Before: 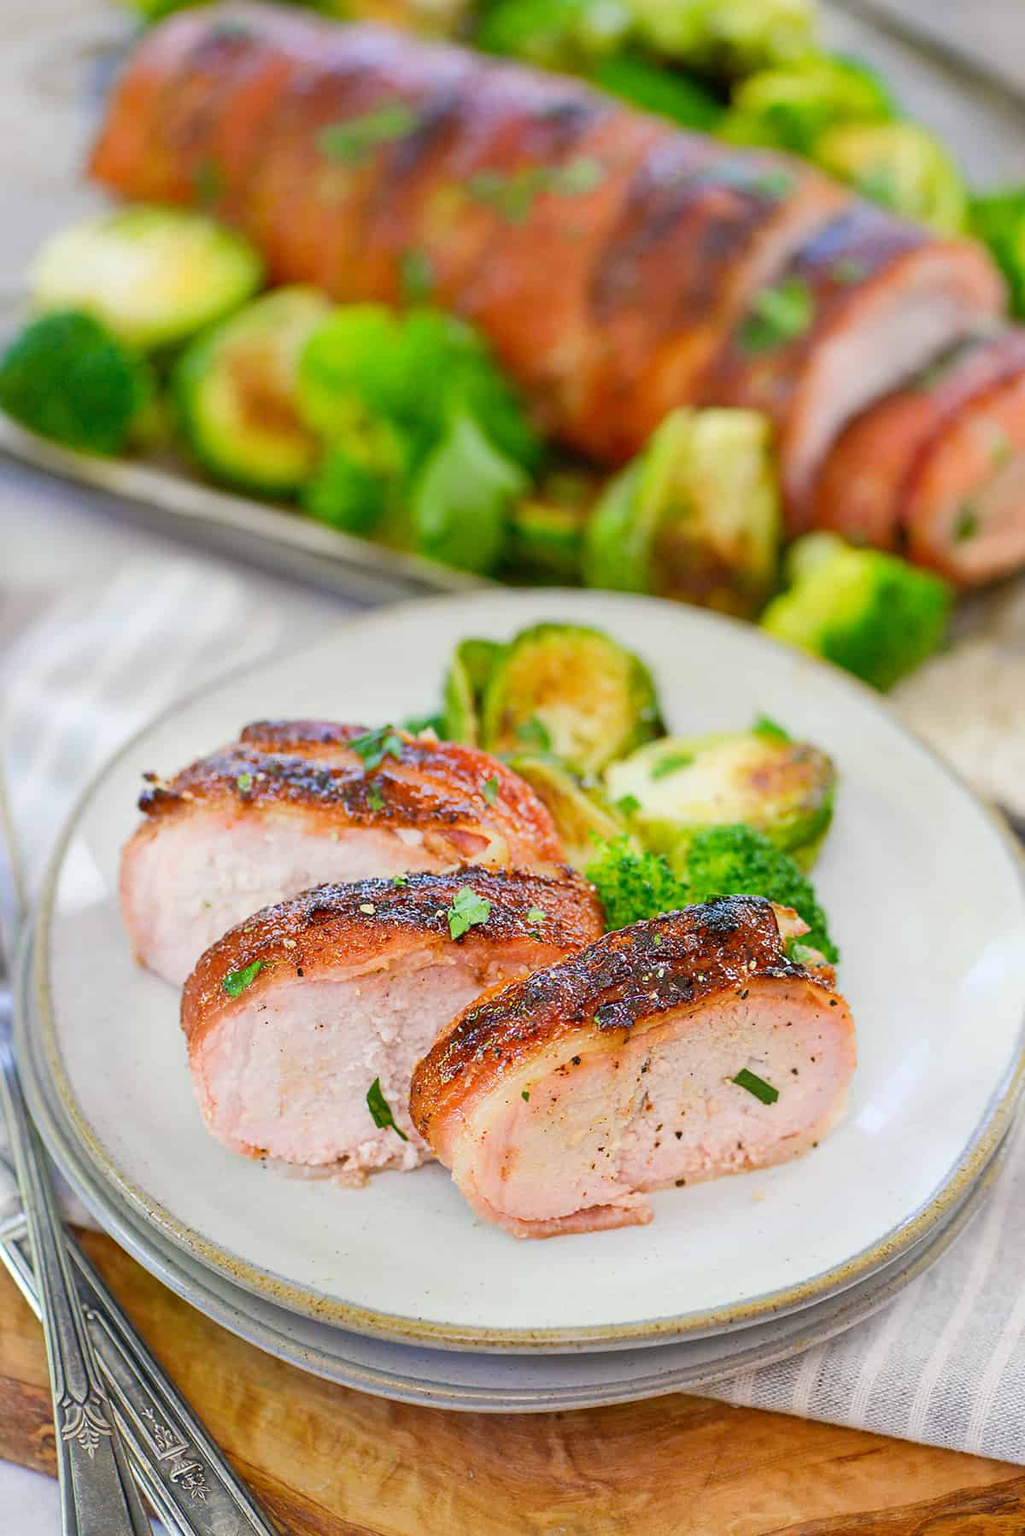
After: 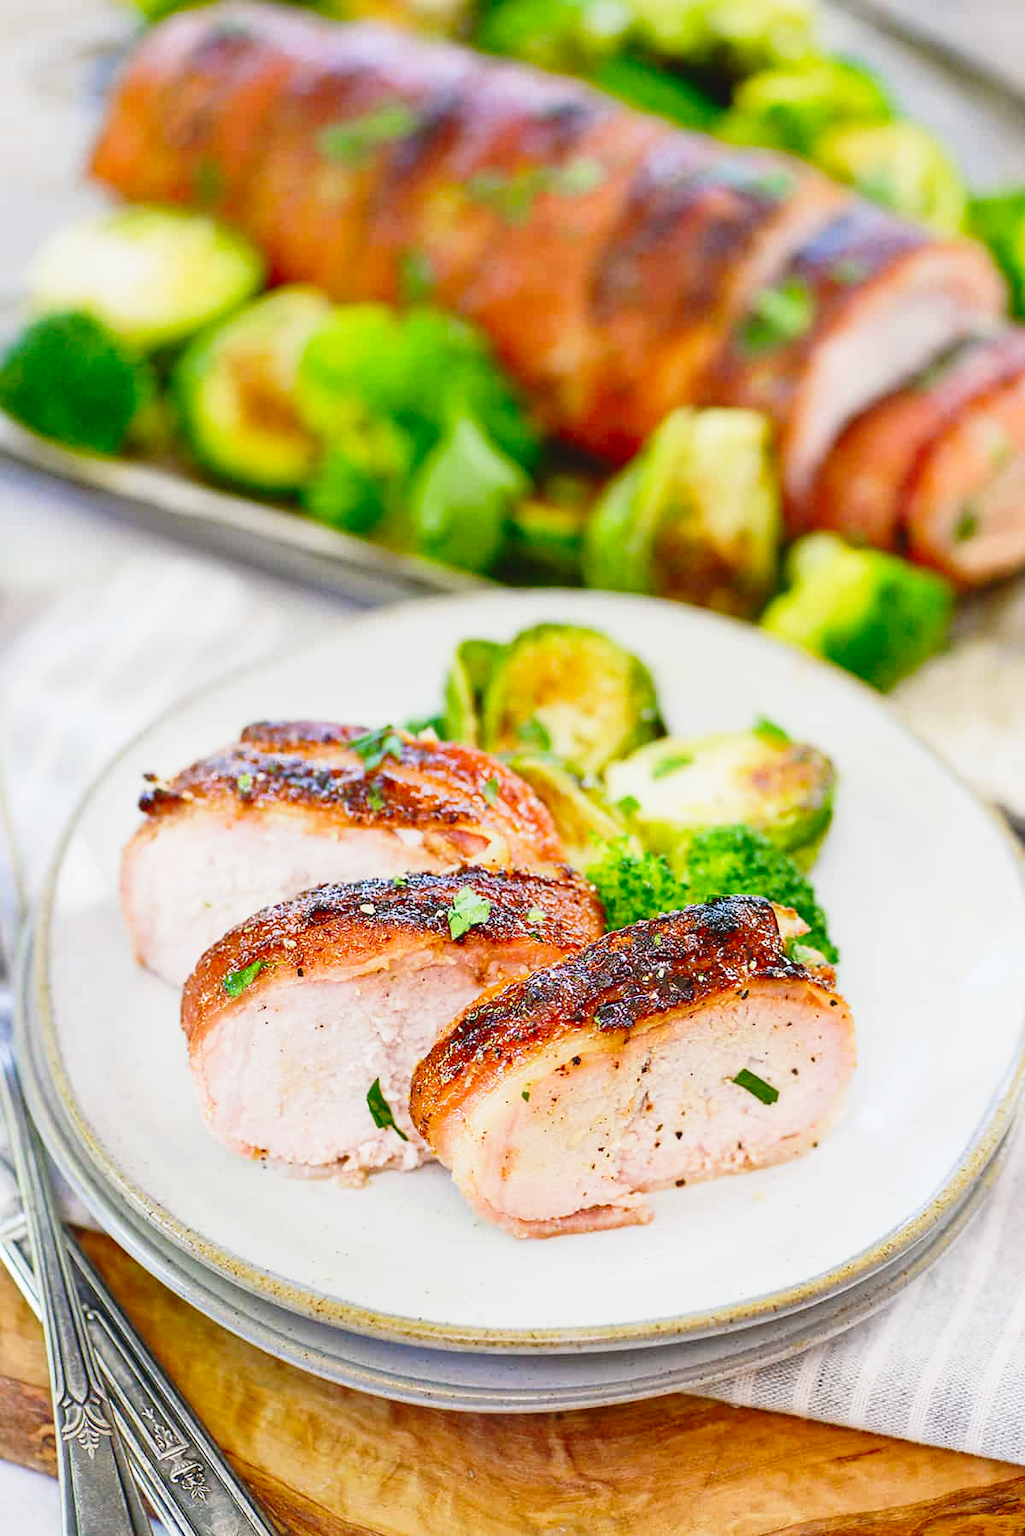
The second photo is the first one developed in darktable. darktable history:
contrast brightness saturation: contrast 0.07, brightness -0.13, saturation 0.06
exposure: black level correction -0.014, exposure -0.193 EV, compensate highlight preservation false
base curve: curves: ch0 [(0, 0) (0.028, 0.03) (0.121, 0.232) (0.46, 0.748) (0.859, 0.968) (1, 1)], preserve colors none
